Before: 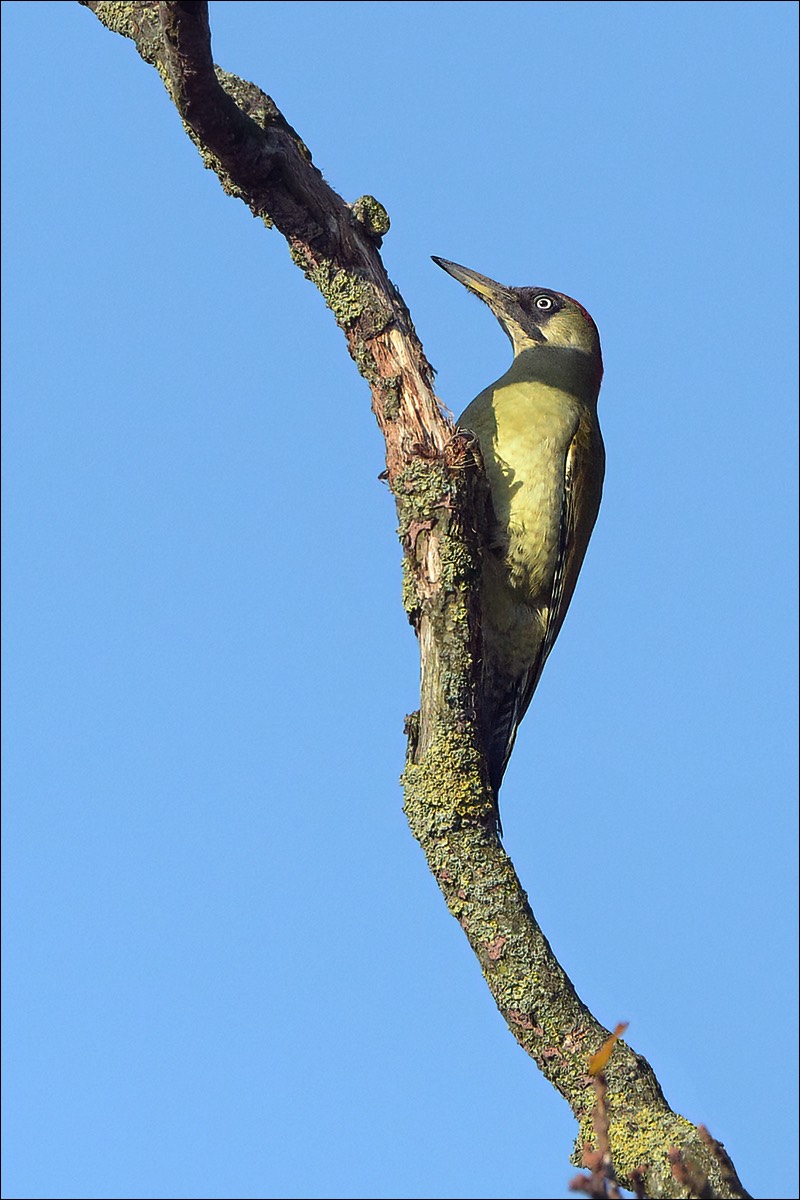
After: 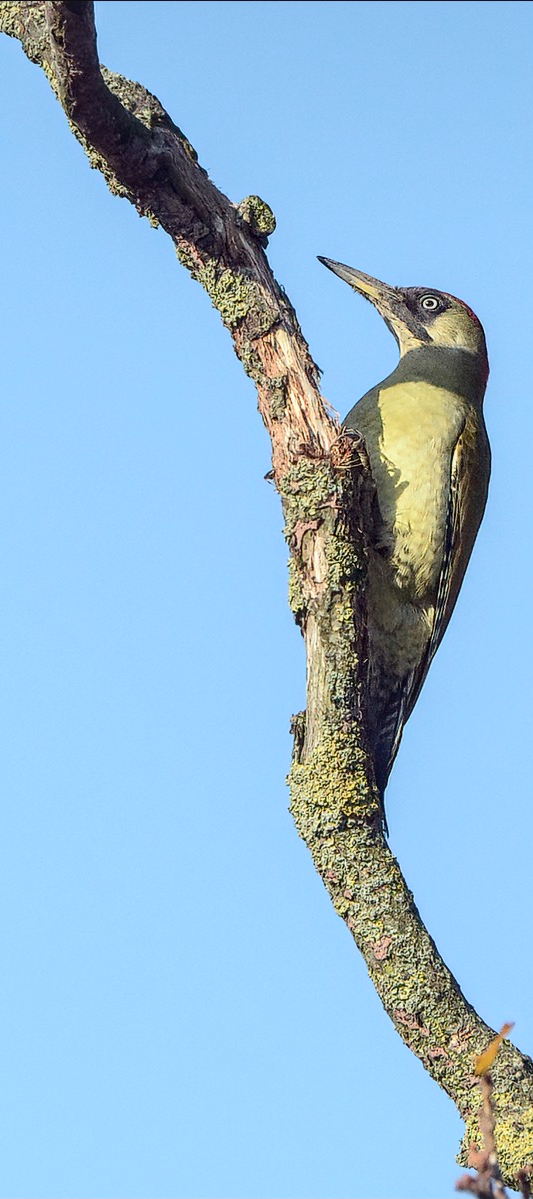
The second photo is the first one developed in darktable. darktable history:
crop and rotate: left 14.308%, right 19.037%
tone curve: curves: ch0 [(0, 0) (0.003, 0.014) (0.011, 0.019) (0.025, 0.026) (0.044, 0.037) (0.069, 0.053) (0.1, 0.083) (0.136, 0.121) (0.177, 0.163) (0.224, 0.22) (0.277, 0.281) (0.335, 0.354) (0.399, 0.436) (0.468, 0.526) (0.543, 0.612) (0.623, 0.706) (0.709, 0.79) (0.801, 0.858) (0.898, 0.925) (1, 1)], color space Lab, independent channels, preserve colors none
contrast equalizer: octaves 7, y [[0.5, 0.5, 0.478, 0.5, 0.5, 0.5], [0.5 ×6], [0.5 ×6], [0 ×6], [0 ×6]]
local contrast: on, module defaults
